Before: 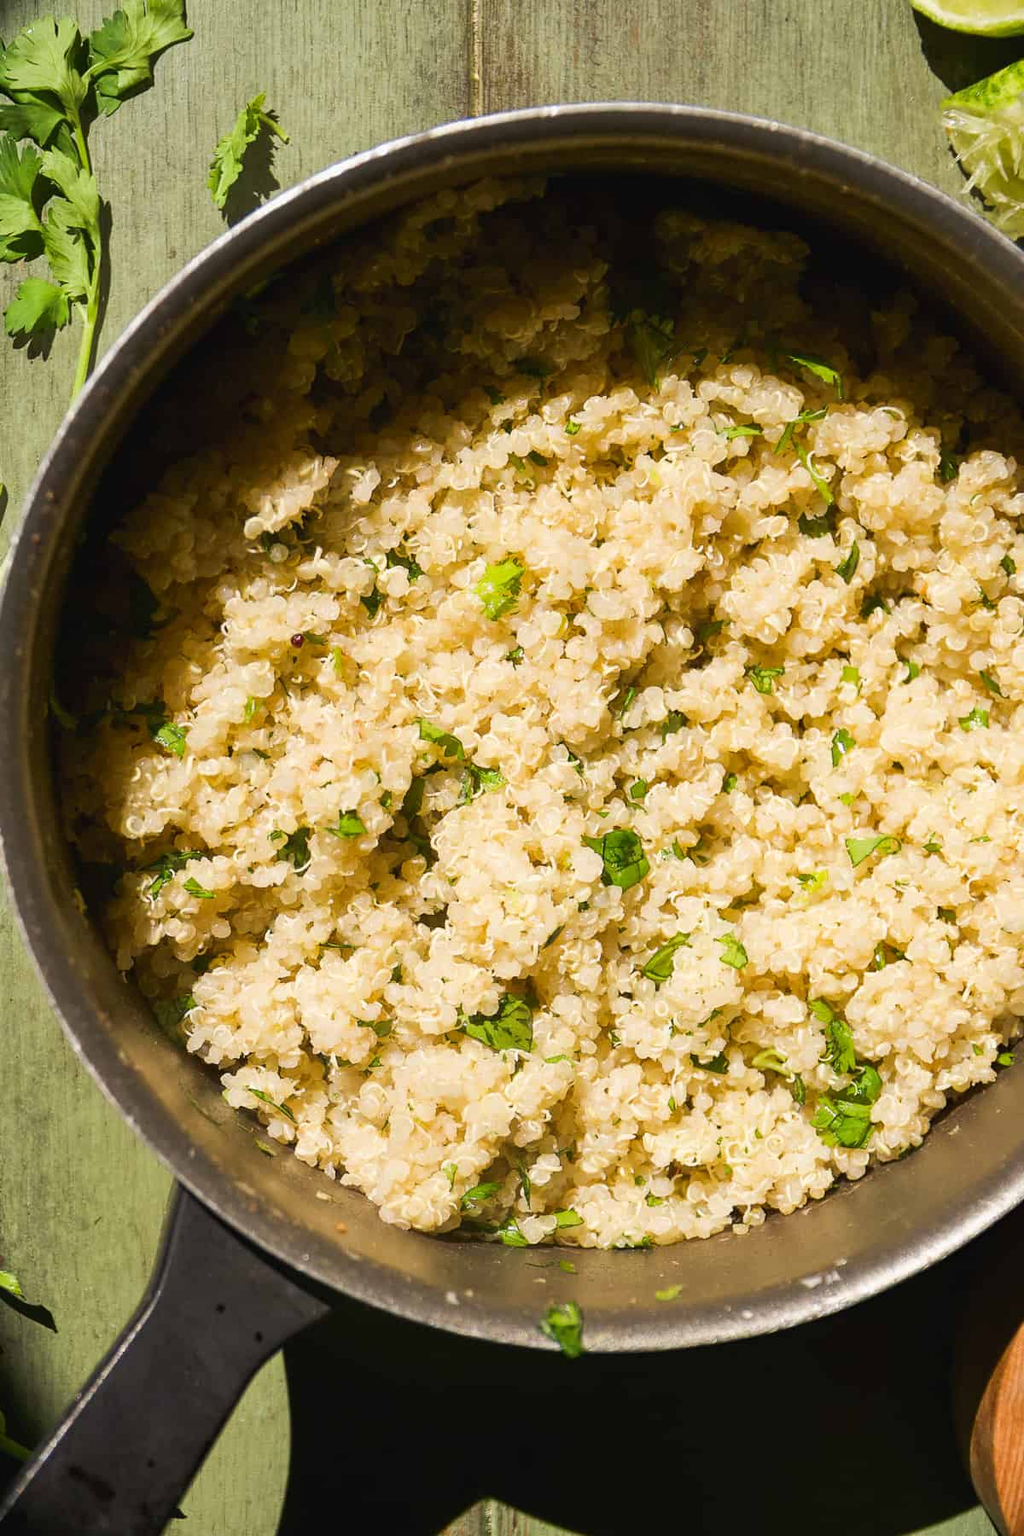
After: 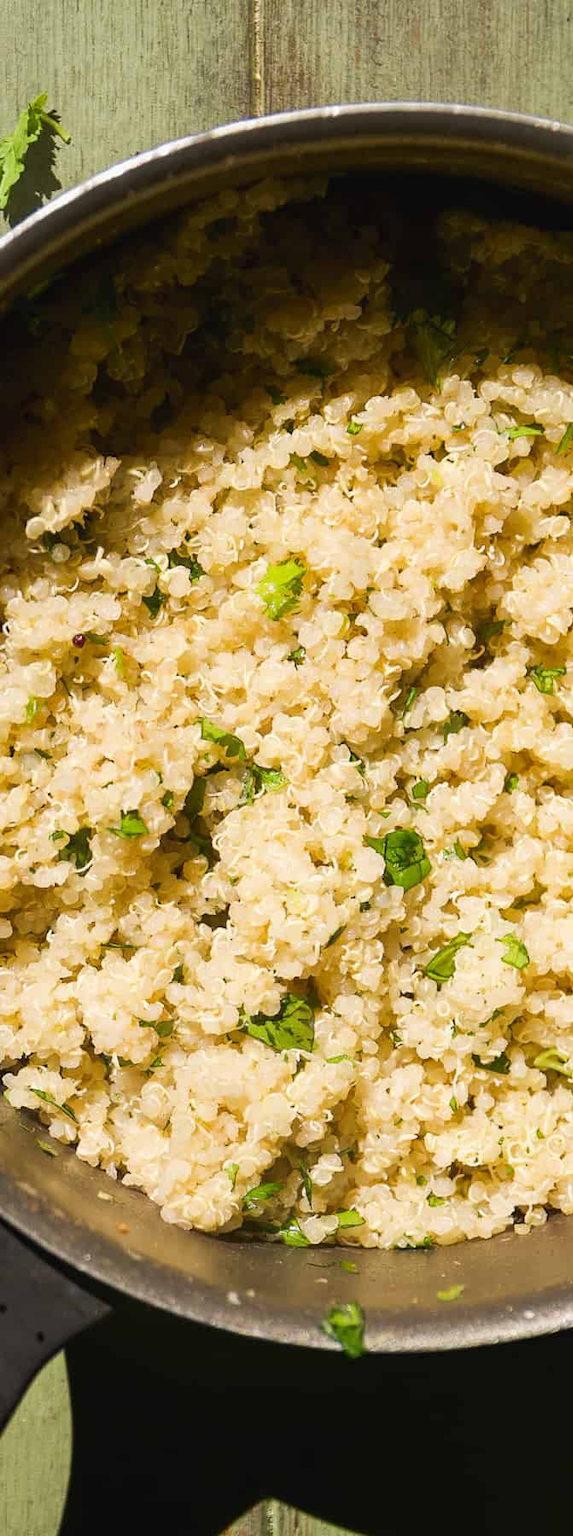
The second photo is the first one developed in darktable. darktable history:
crop: left 21.402%, right 22.539%
